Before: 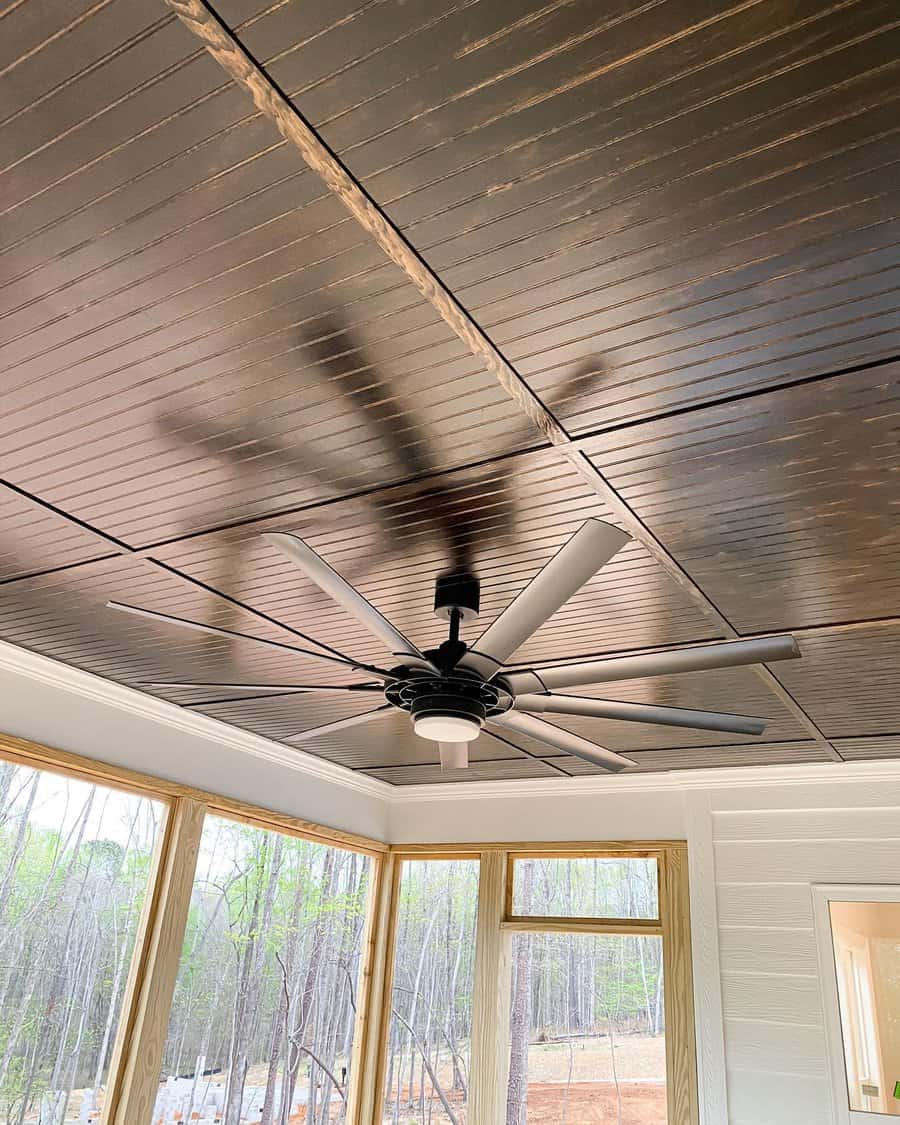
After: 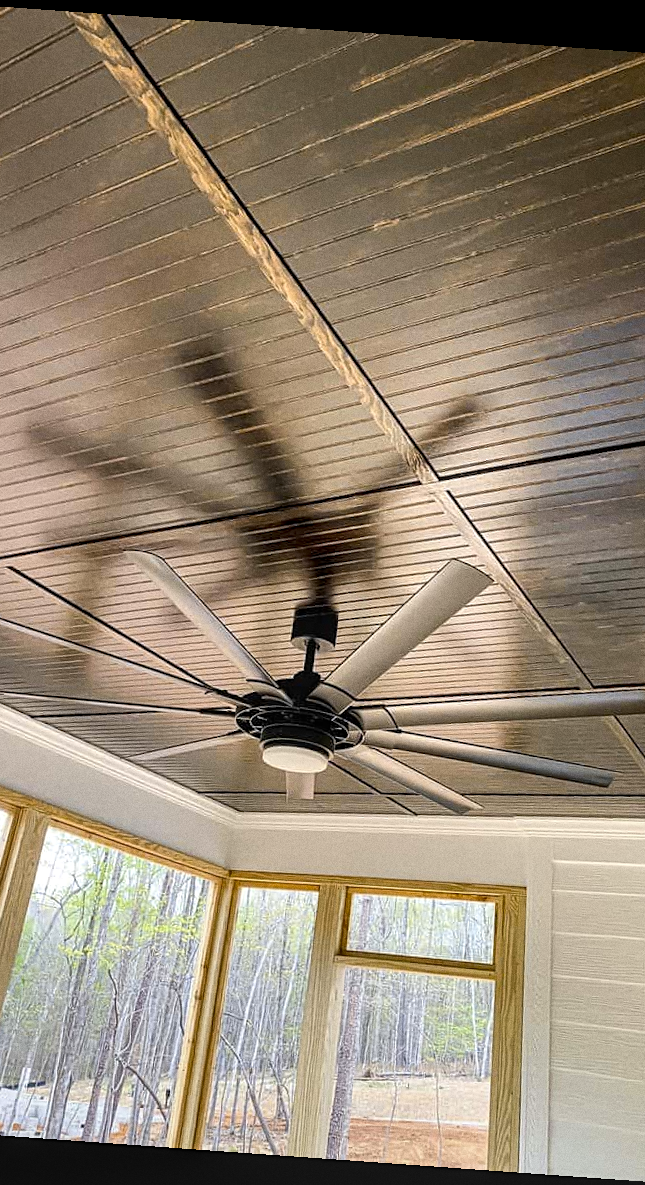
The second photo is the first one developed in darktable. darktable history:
rotate and perspective: rotation 4.1°, automatic cropping off
color contrast: green-magenta contrast 0.85, blue-yellow contrast 1.25, unbound 0
grain: coarseness 0.47 ISO
crop and rotate: left 18.442%, right 15.508%
local contrast: on, module defaults
sharpen: amount 0.2
